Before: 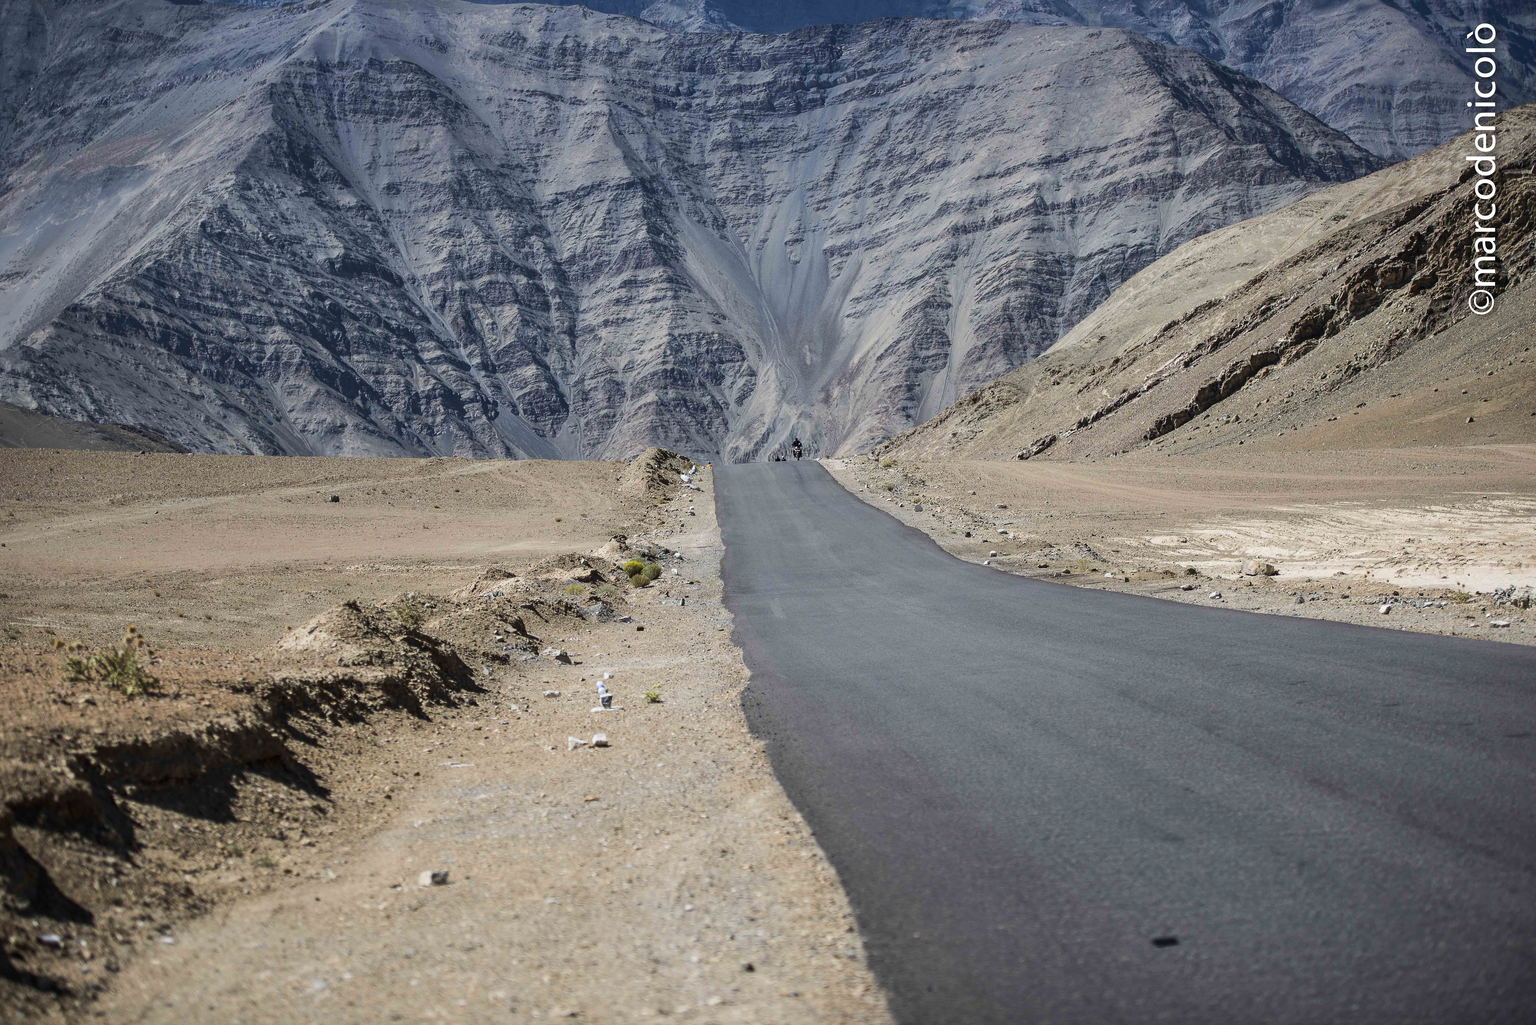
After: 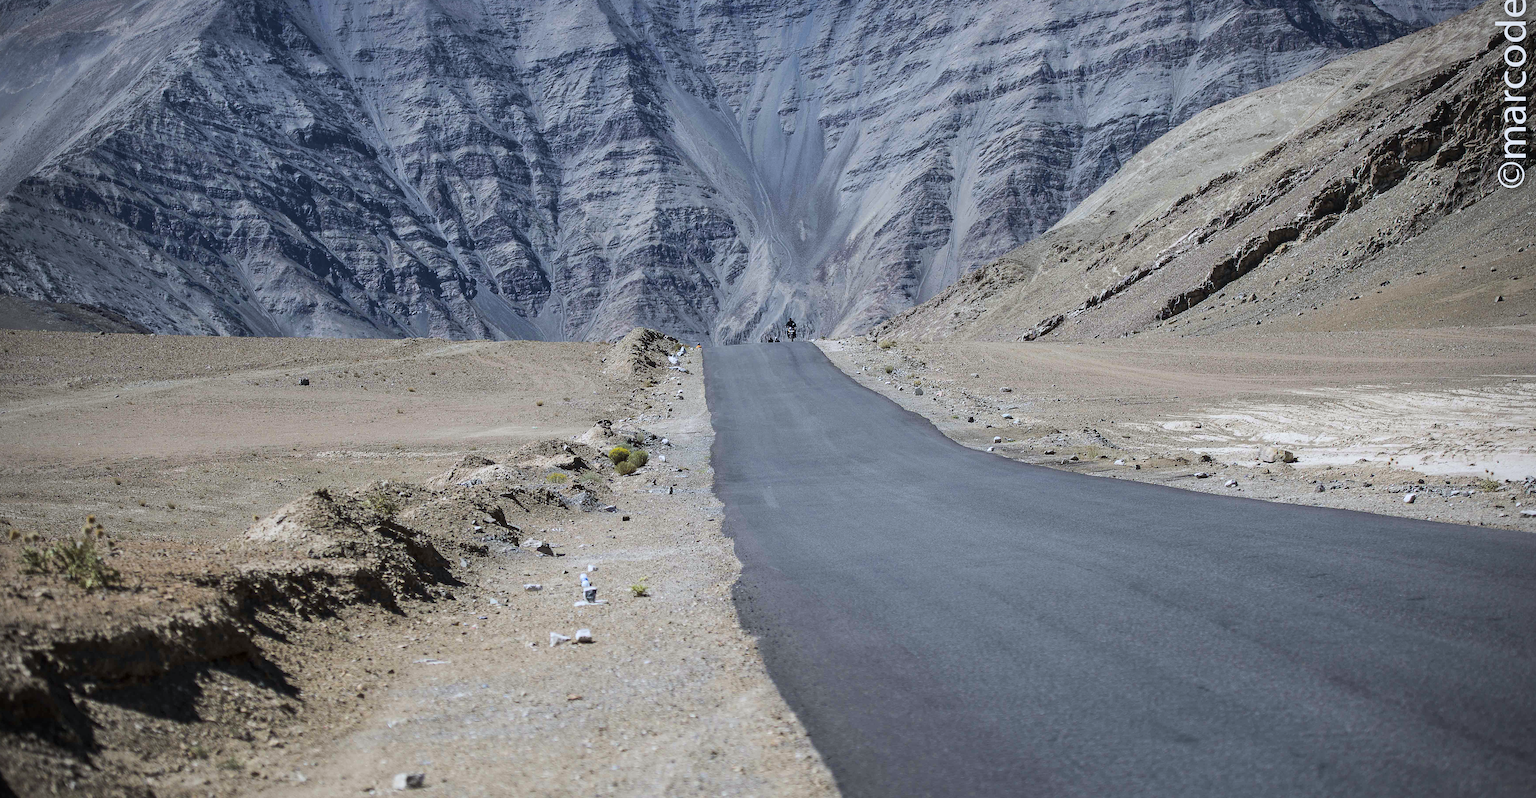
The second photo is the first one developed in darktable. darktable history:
crop and rotate: left 2.991%, top 13.302%, right 1.981%, bottom 12.636%
white balance: red 0.954, blue 1.079
sharpen: amount 0.2
vignetting: fall-off radius 60.65%
